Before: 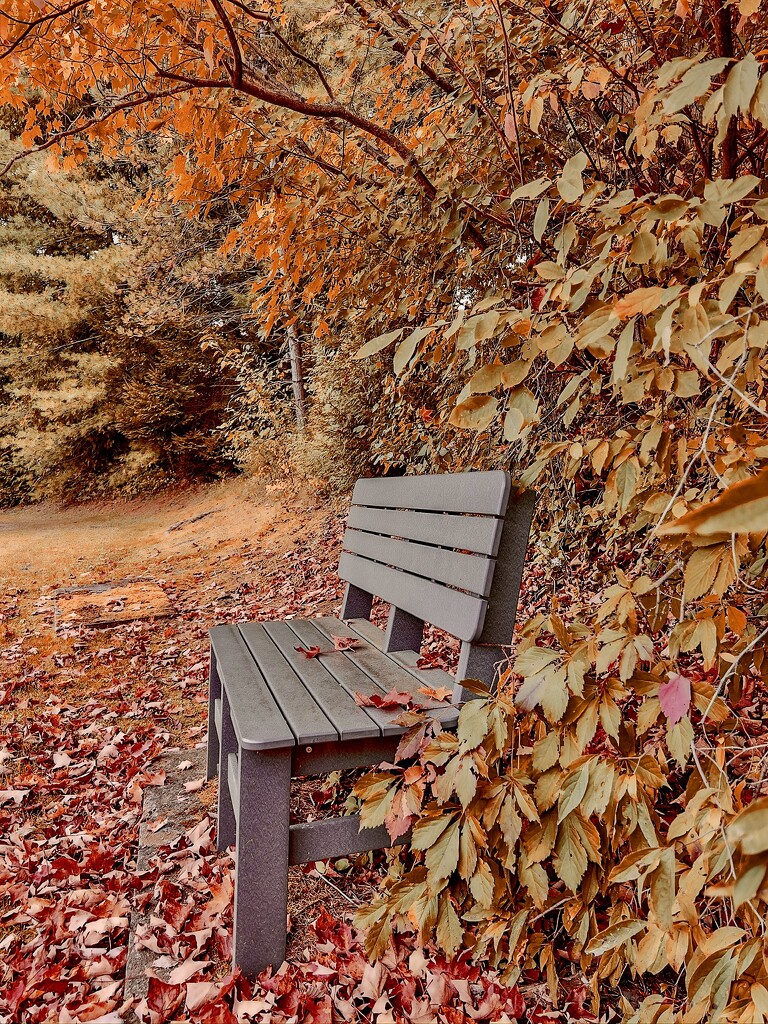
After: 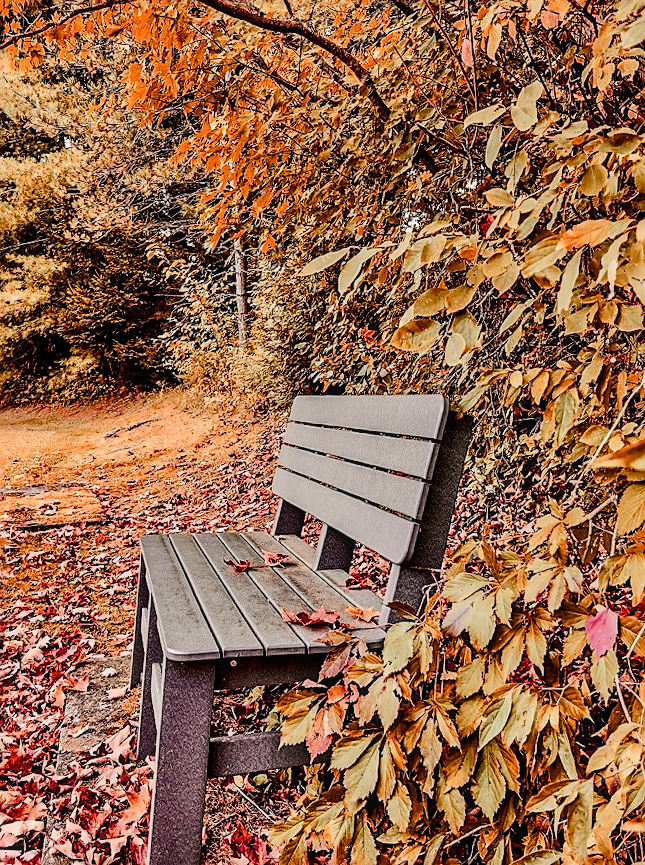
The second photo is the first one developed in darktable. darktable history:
shadows and highlights: shadows -12.9, white point adjustment 3.92, highlights 28.08
tone equalizer: -8 EV -0.721 EV, -7 EV -0.679 EV, -6 EV -0.571 EV, -5 EV -0.423 EV, -3 EV 0.393 EV, -2 EV 0.6 EV, -1 EV 0.694 EV, +0 EV 0.75 EV, edges refinement/feathering 500, mask exposure compensation -1.57 EV, preserve details no
local contrast: on, module defaults
filmic rgb: black relative exposure -6.73 EV, white relative exposure 4.56 EV, threshold 5.95 EV, hardness 3.24, color science v6 (2022), enable highlight reconstruction true
color balance rgb: perceptual saturation grading › global saturation 15.823%, perceptual saturation grading › highlights -19.345%, perceptual saturation grading › shadows 19.087%, contrast 4.131%
crop and rotate: angle -3.03°, left 5.439%, top 5.208%, right 4.697%, bottom 4.442%
sharpen: on, module defaults
